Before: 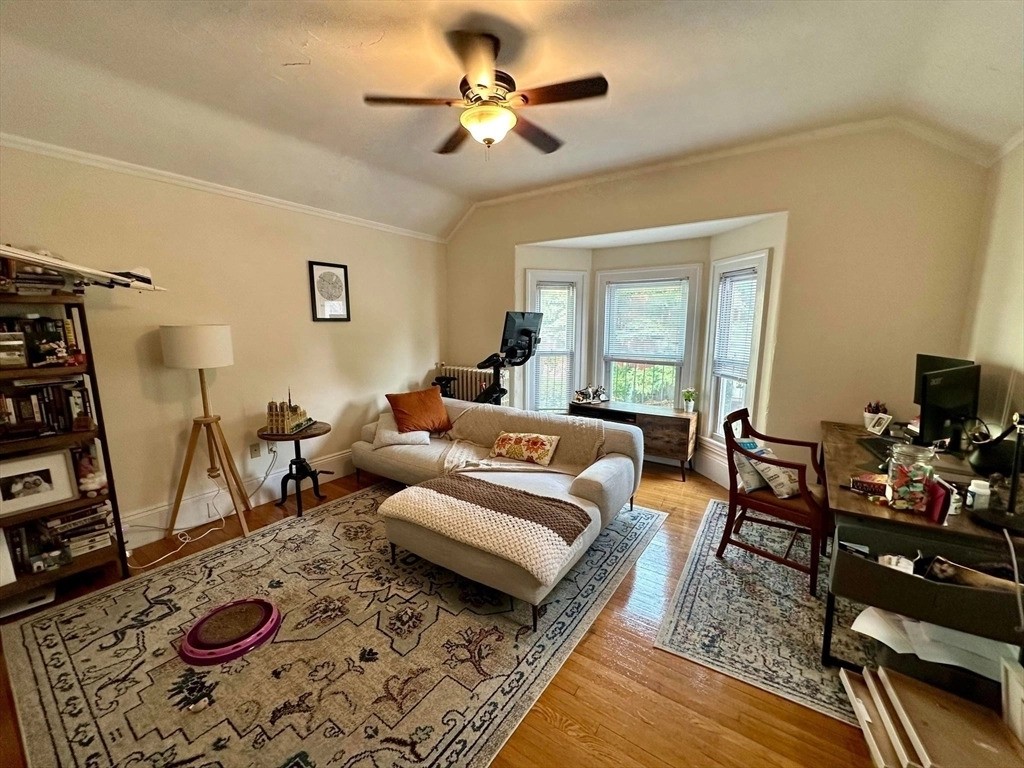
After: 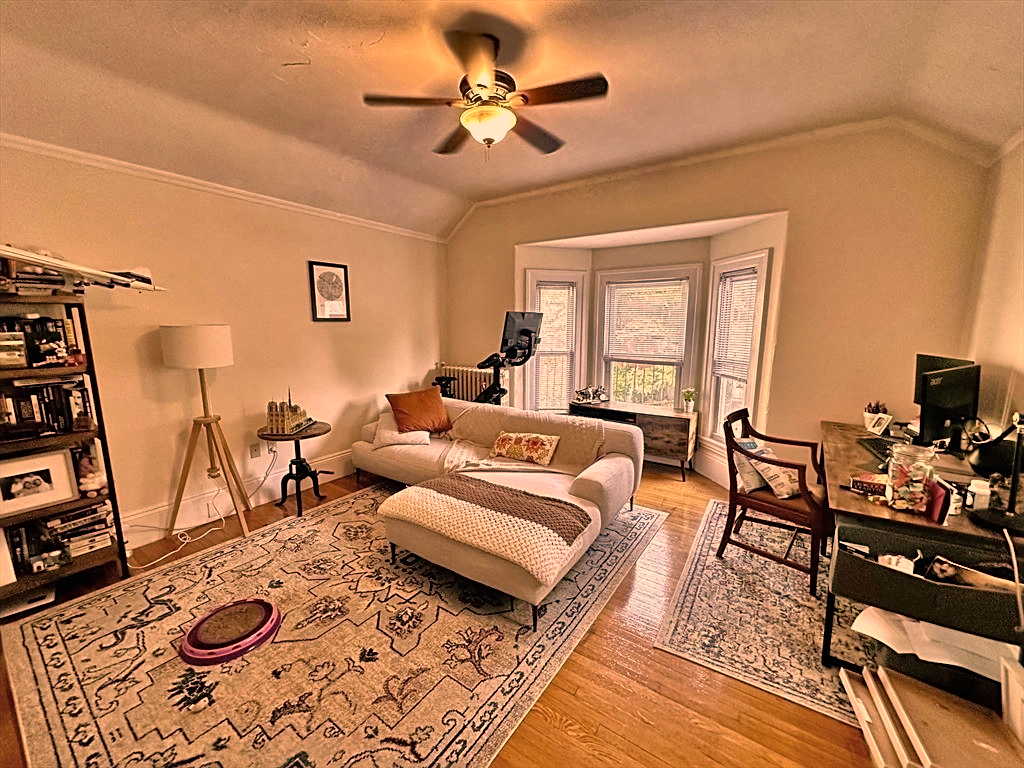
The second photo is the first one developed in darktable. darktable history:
color correction: highlights a* 40, highlights b* 40, saturation 0.69
tone equalizer: -7 EV 0.15 EV, -6 EV 0.6 EV, -5 EV 1.15 EV, -4 EV 1.33 EV, -3 EV 1.15 EV, -2 EV 0.6 EV, -1 EV 0.15 EV, mask exposure compensation -0.5 EV
shadows and highlights: radius 108.52, shadows 40.68, highlights -72.88, low approximation 0.01, soften with gaussian
sharpen: on, module defaults
local contrast: mode bilateral grid, contrast 100, coarseness 100, detail 91%, midtone range 0.2
